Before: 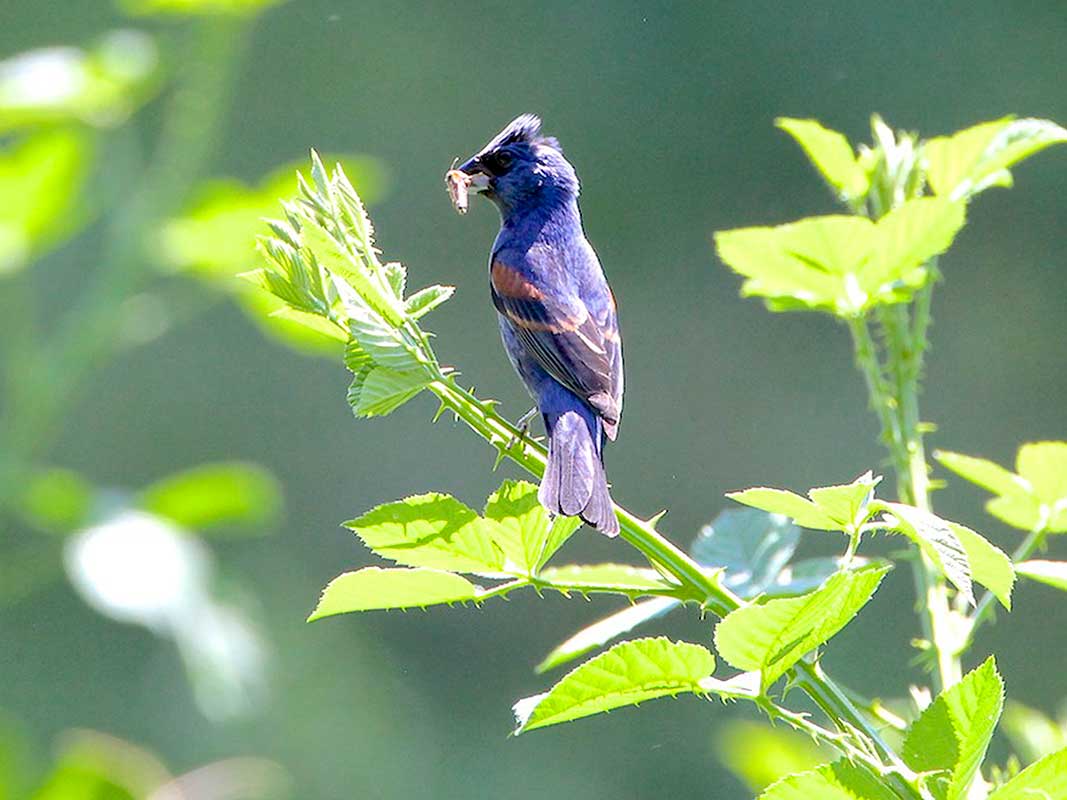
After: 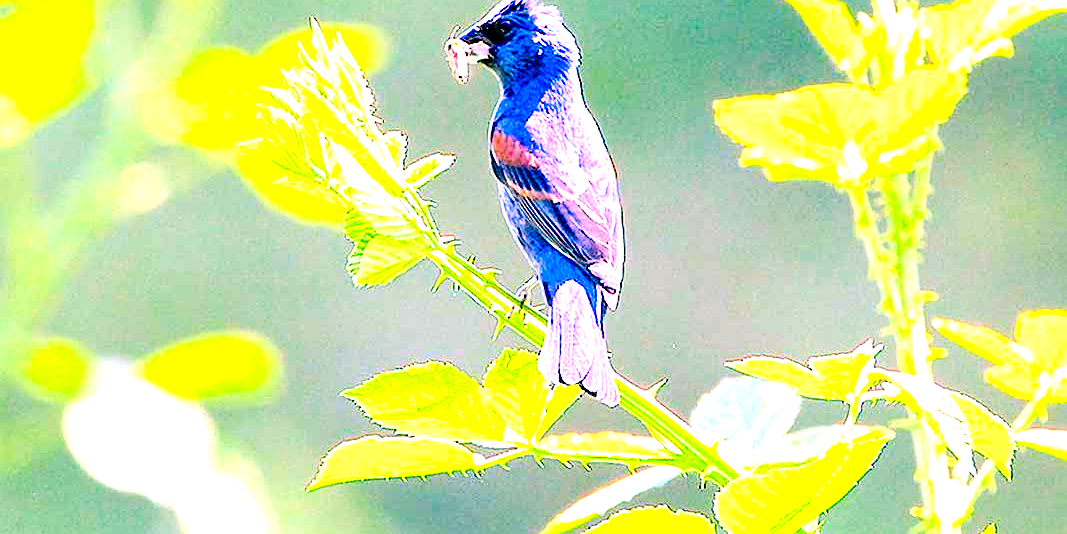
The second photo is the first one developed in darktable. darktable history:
color correction: highlights a* 16.29, highlights b* 0.262, shadows a* -15.32, shadows b* -14.35, saturation 1.53
local contrast: highlights 175%, shadows 138%, detail 138%, midtone range 0.259
crop: top 16.429%, bottom 16.73%
exposure: black level correction 0, exposure 1.701 EV, compensate highlight preservation false
sharpen: on, module defaults
tone curve: curves: ch0 [(0, 0.019) (0.066, 0.043) (0.189, 0.182) (0.368, 0.407) (0.501, 0.564) (0.677, 0.729) (0.851, 0.861) (0.997, 0.959)]; ch1 [(0, 0) (0.187, 0.121) (0.388, 0.346) (0.437, 0.409) (0.474, 0.472) (0.499, 0.501) (0.514, 0.507) (0.548, 0.557) (0.653, 0.663) (0.812, 0.856) (1, 1)]; ch2 [(0, 0) (0.246, 0.214) (0.421, 0.427) (0.459, 0.484) (0.5, 0.504) (0.518, 0.516) (0.529, 0.548) (0.56, 0.576) (0.607, 0.63) (0.744, 0.734) (0.867, 0.821) (0.993, 0.889)], color space Lab, linked channels, preserve colors none
tone equalizer: smoothing diameter 24.81%, edges refinement/feathering 11.65, preserve details guided filter
